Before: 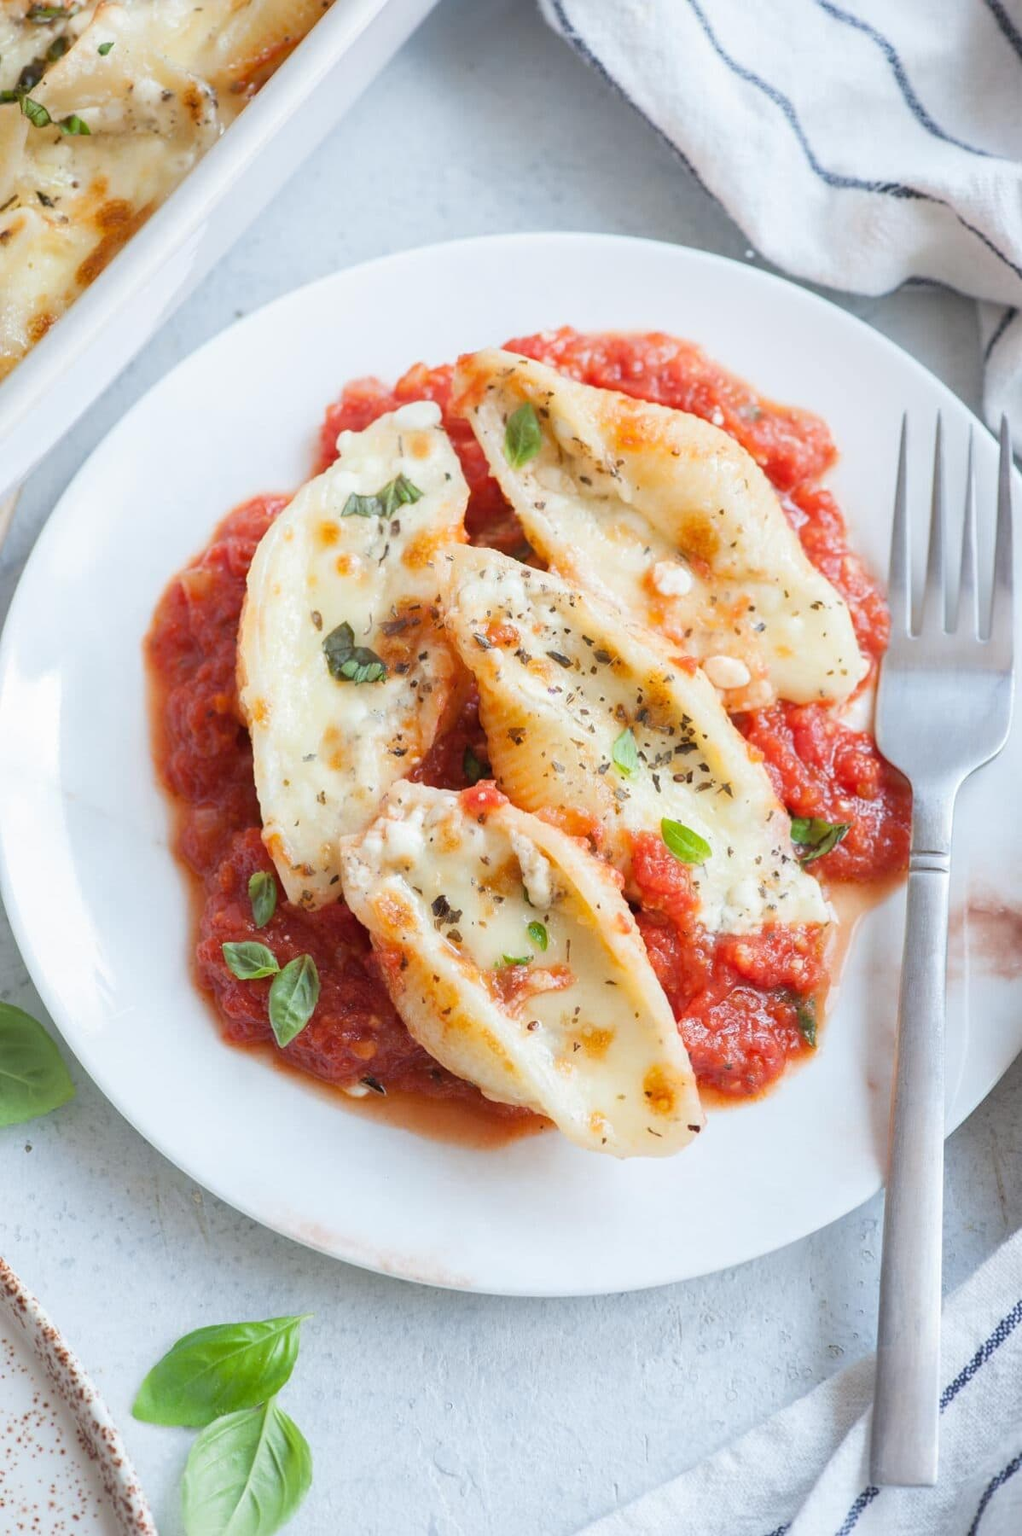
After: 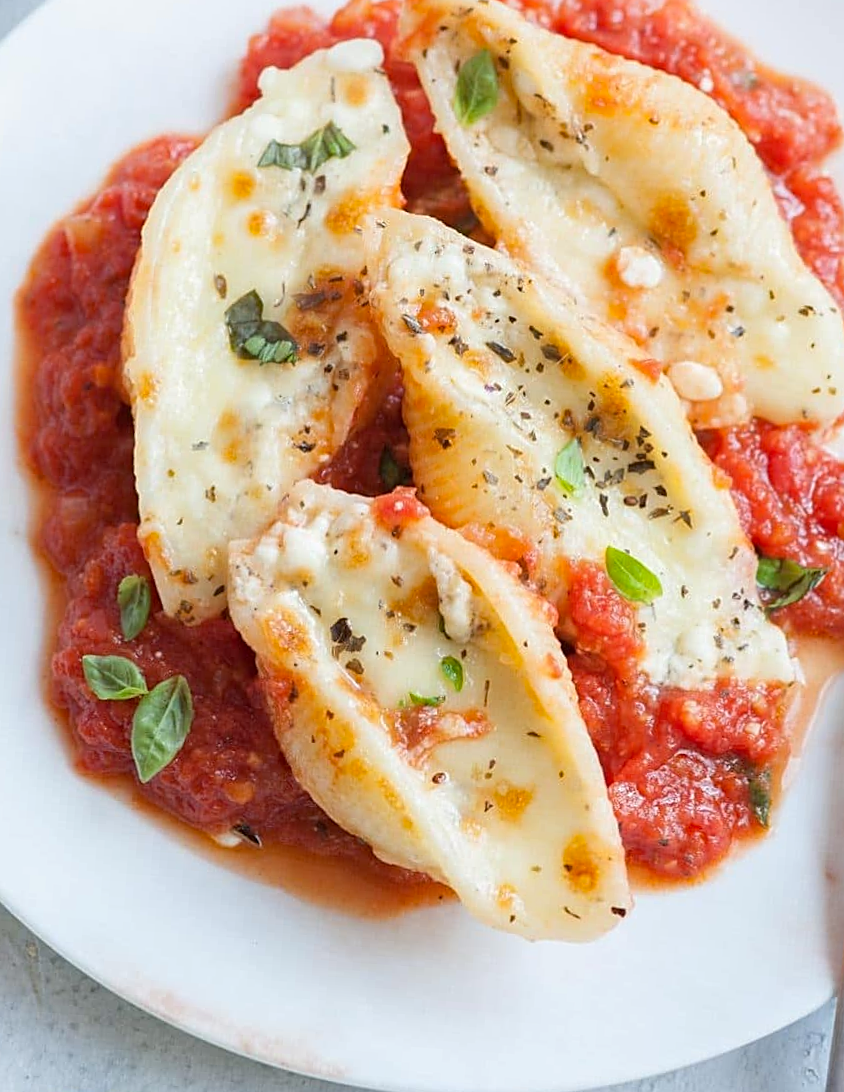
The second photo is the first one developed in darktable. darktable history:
exposure: exposure -0.003 EV, compensate highlight preservation false
crop and rotate: angle -4.12°, left 9.901%, top 20.836%, right 12.14%, bottom 12.099%
tone equalizer: on, module defaults
haze removal: compatibility mode true, adaptive false
sharpen: on, module defaults
